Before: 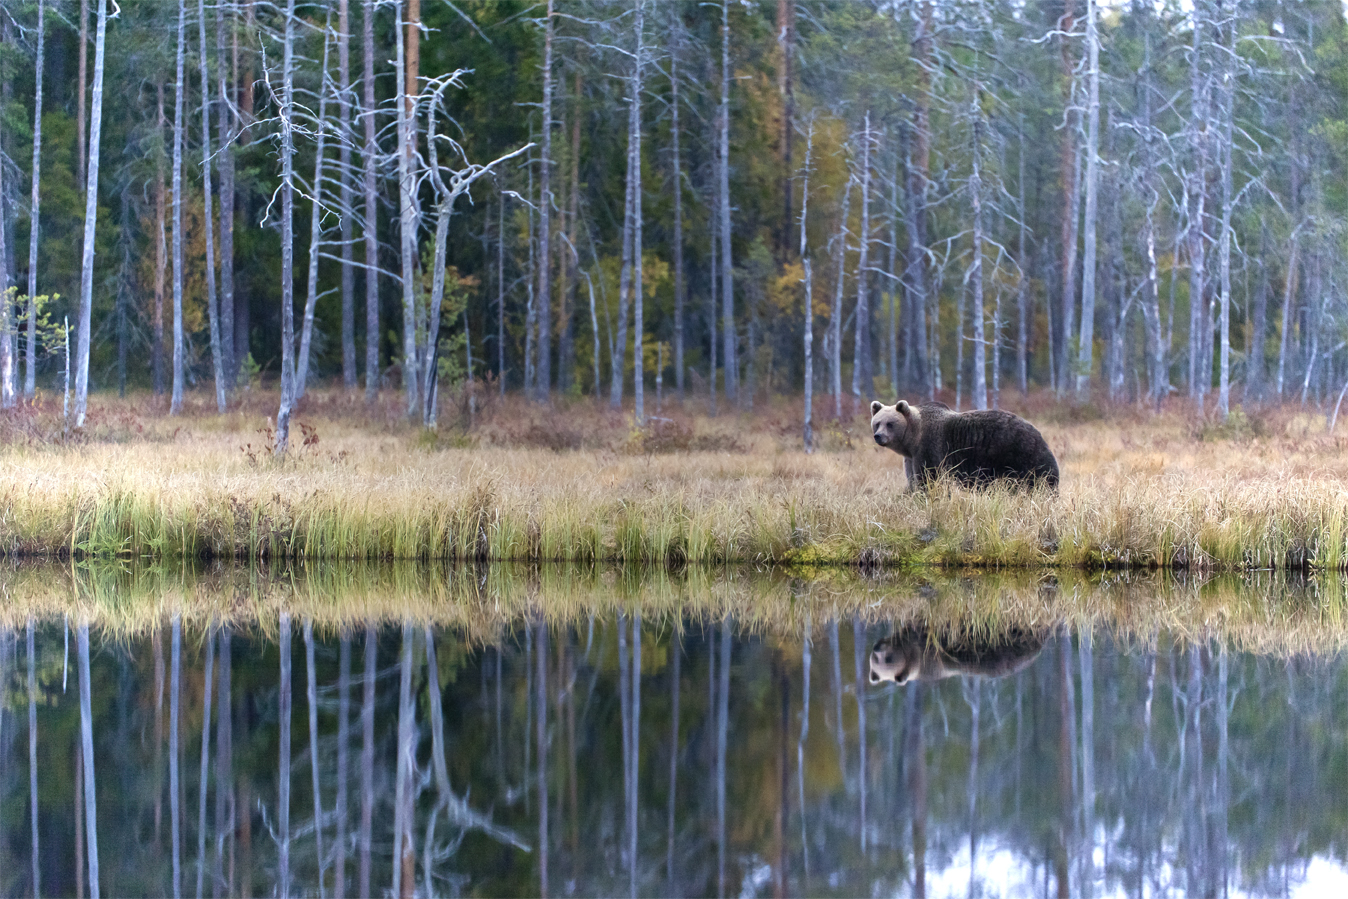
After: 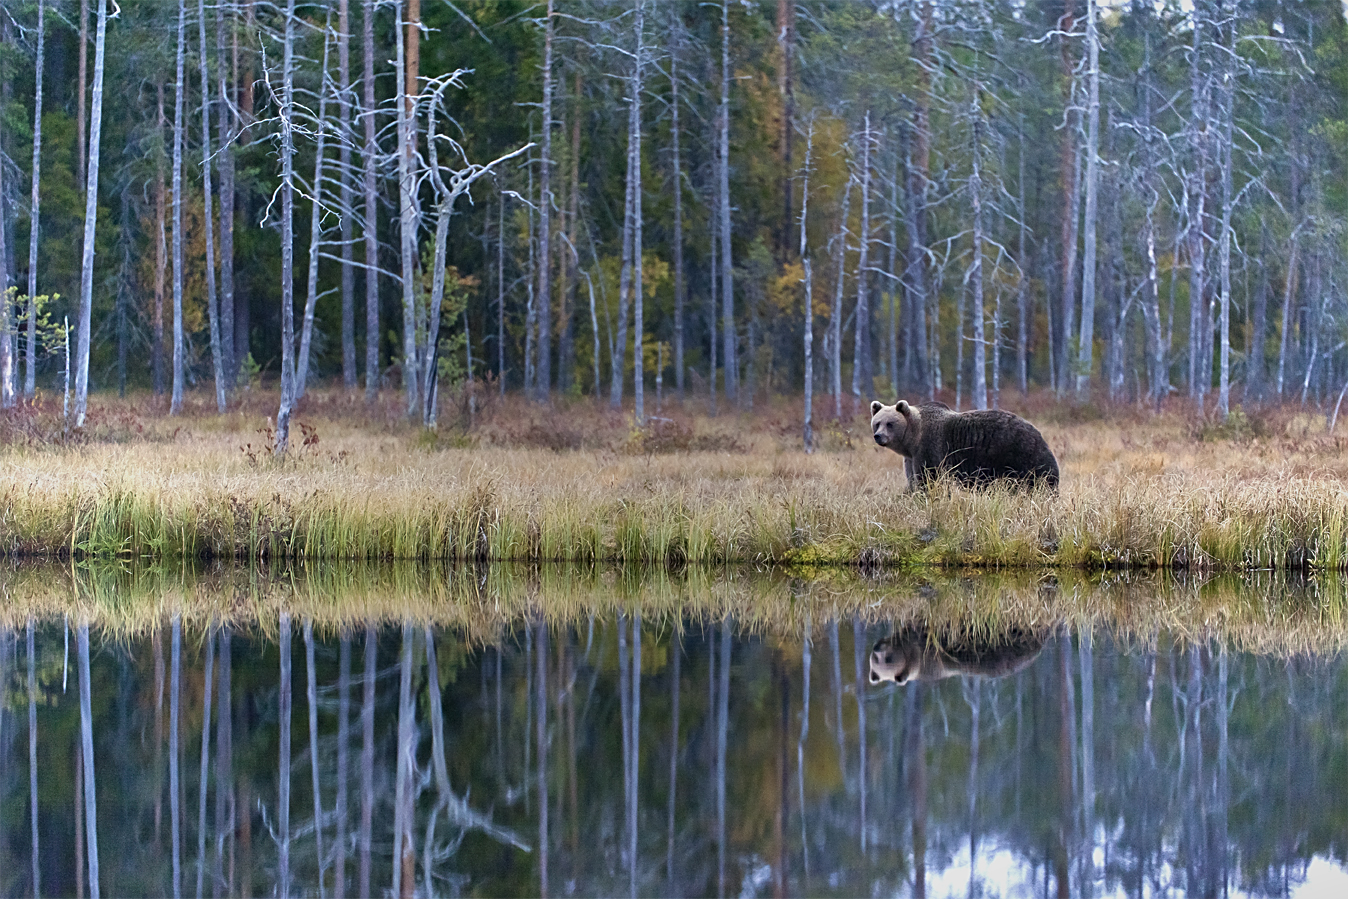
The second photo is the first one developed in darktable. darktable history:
sharpen: on, module defaults
shadows and highlights: shadows 80.73, white point adjustment -9.07, highlights -61.46, soften with gaussian
